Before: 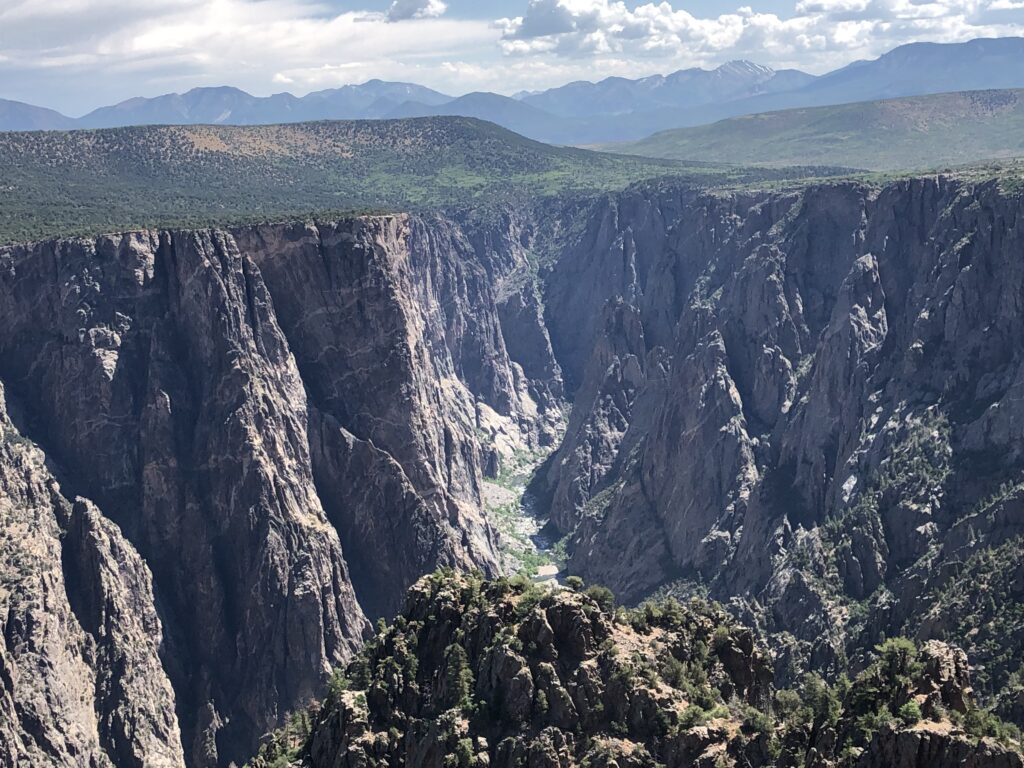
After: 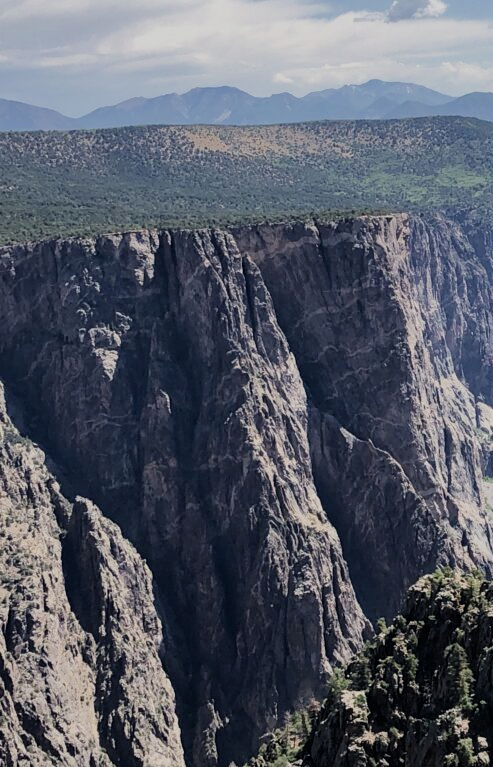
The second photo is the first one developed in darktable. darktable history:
crop and rotate: left 0.061%, top 0%, right 51.717%
filmic rgb: black relative exposure -7.25 EV, white relative exposure 5.08 EV, hardness 3.21
haze removal: compatibility mode true, adaptive false
